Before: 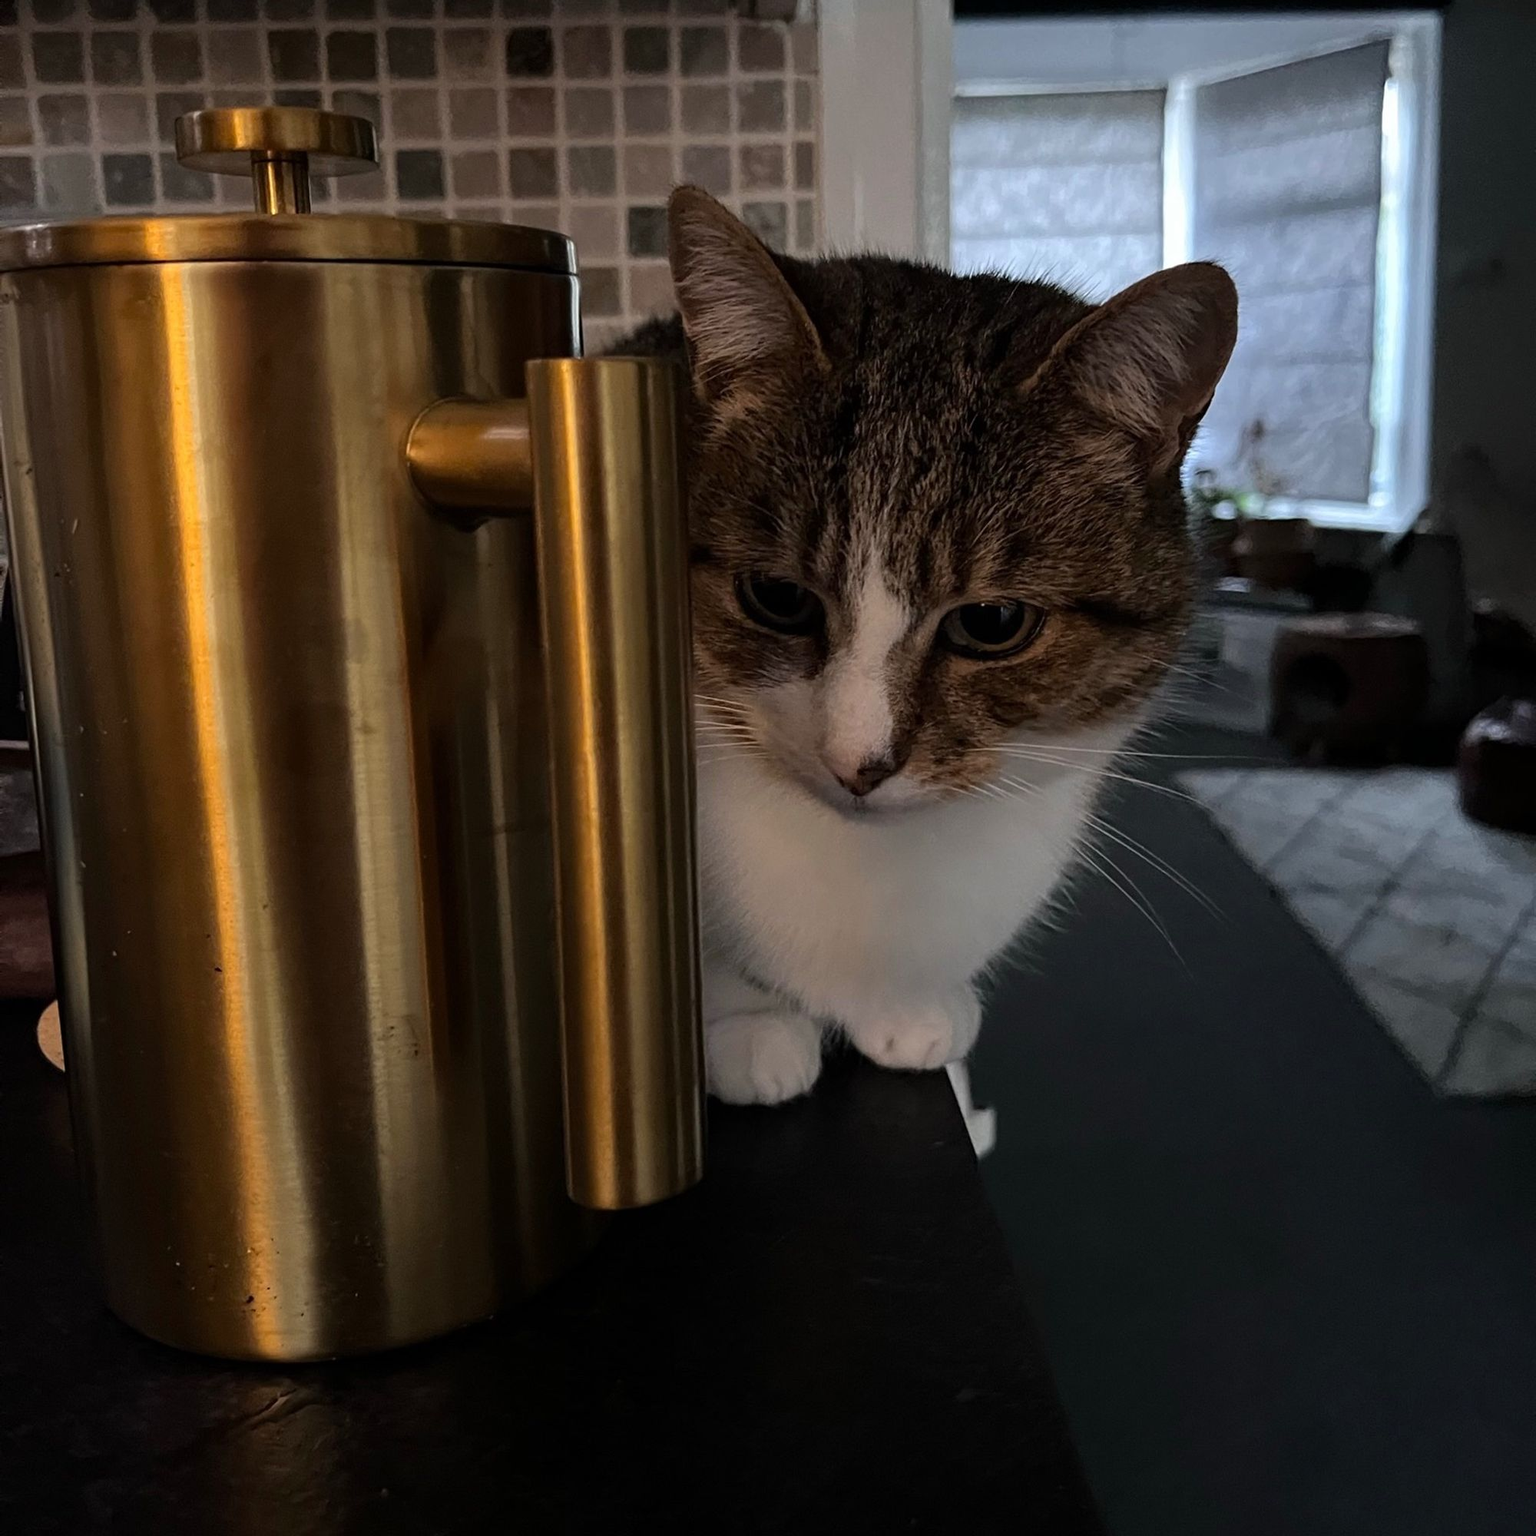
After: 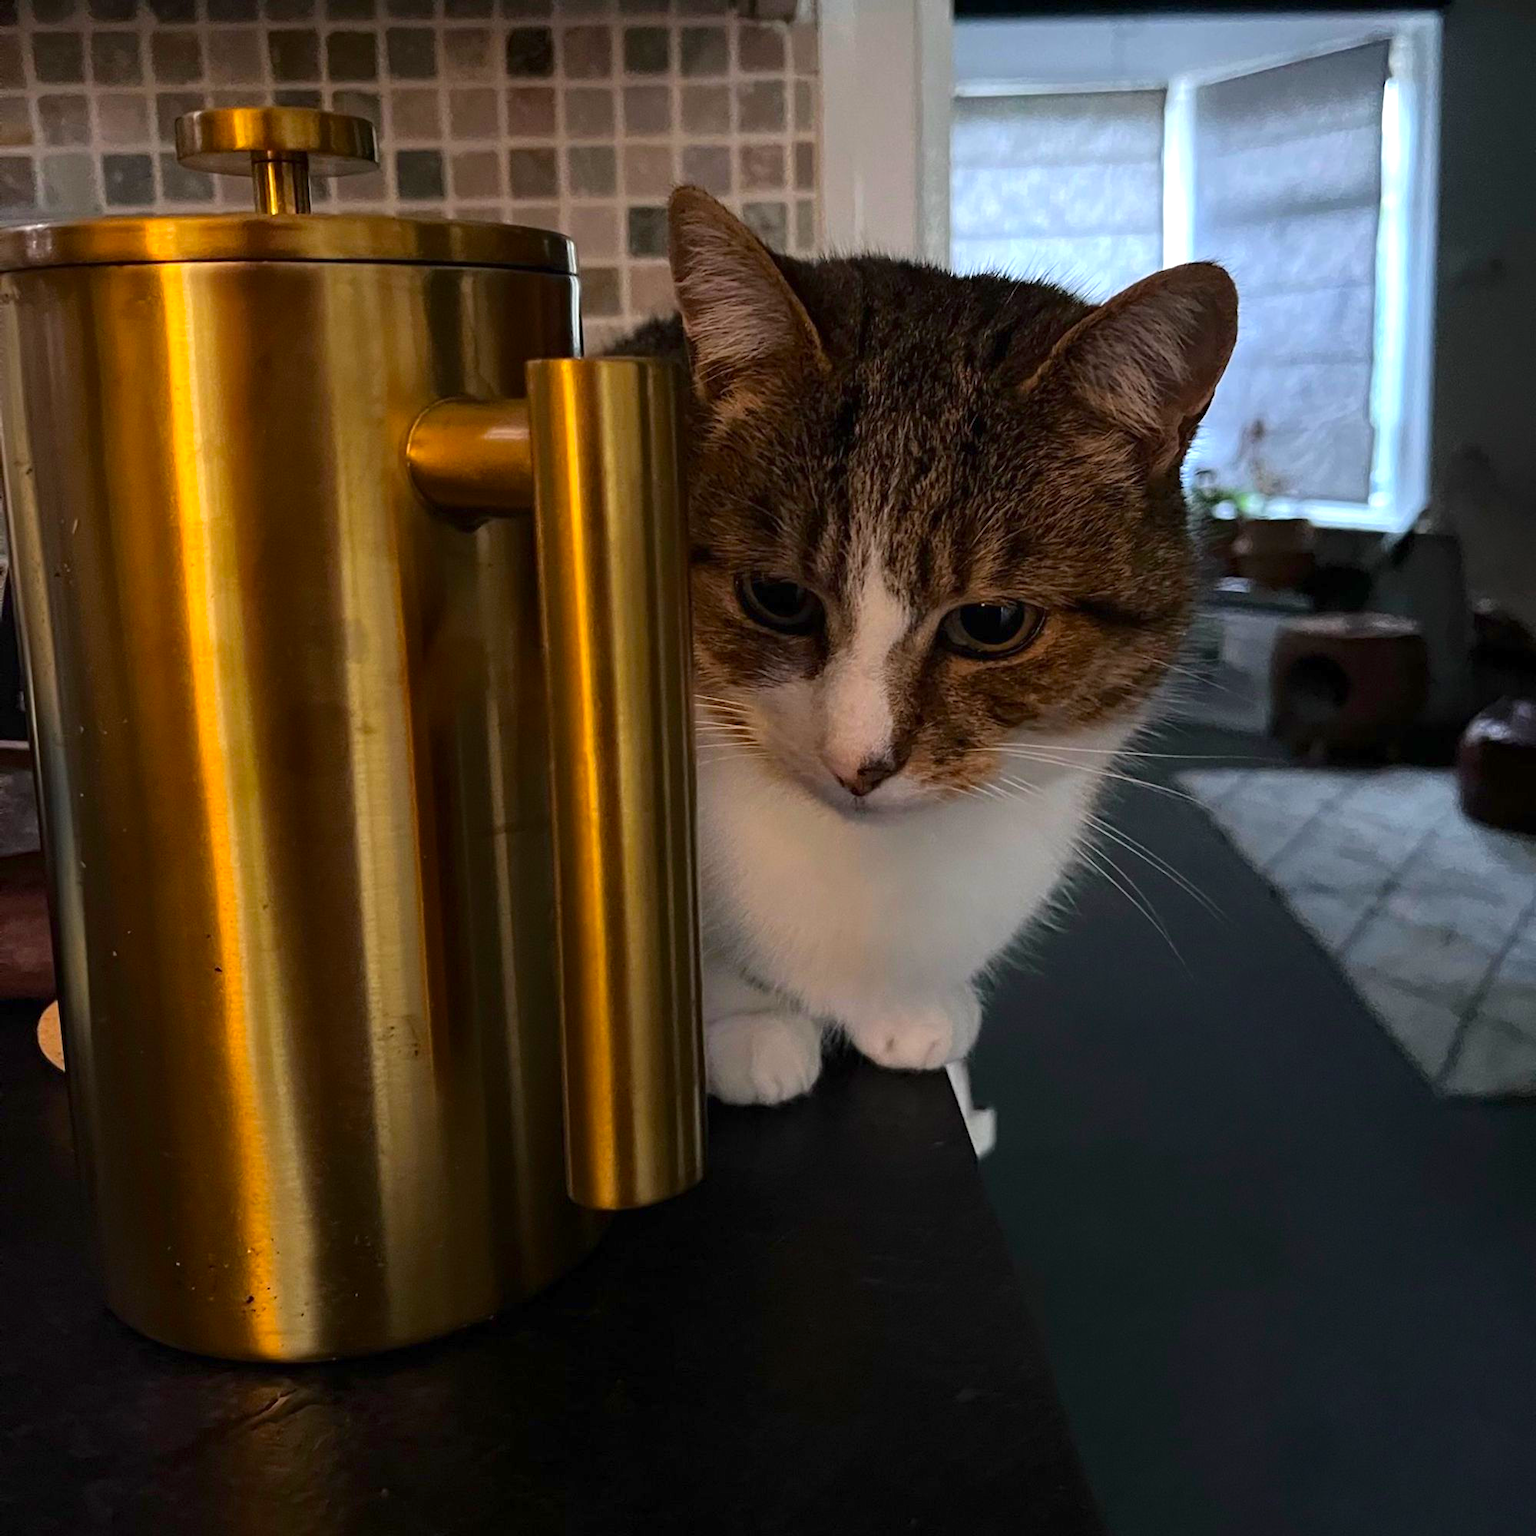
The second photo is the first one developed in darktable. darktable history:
color balance rgb: perceptual saturation grading › global saturation 18.703%, perceptual brilliance grading › highlights 11.6%, contrast -19.54%
contrast brightness saturation: saturation 0.18
tone equalizer: -8 EV -0.404 EV, -7 EV -0.41 EV, -6 EV -0.355 EV, -5 EV -0.258 EV, -3 EV 0.229 EV, -2 EV 0.323 EV, -1 EV 0.402 EV, +0 EV 0.445 EV
